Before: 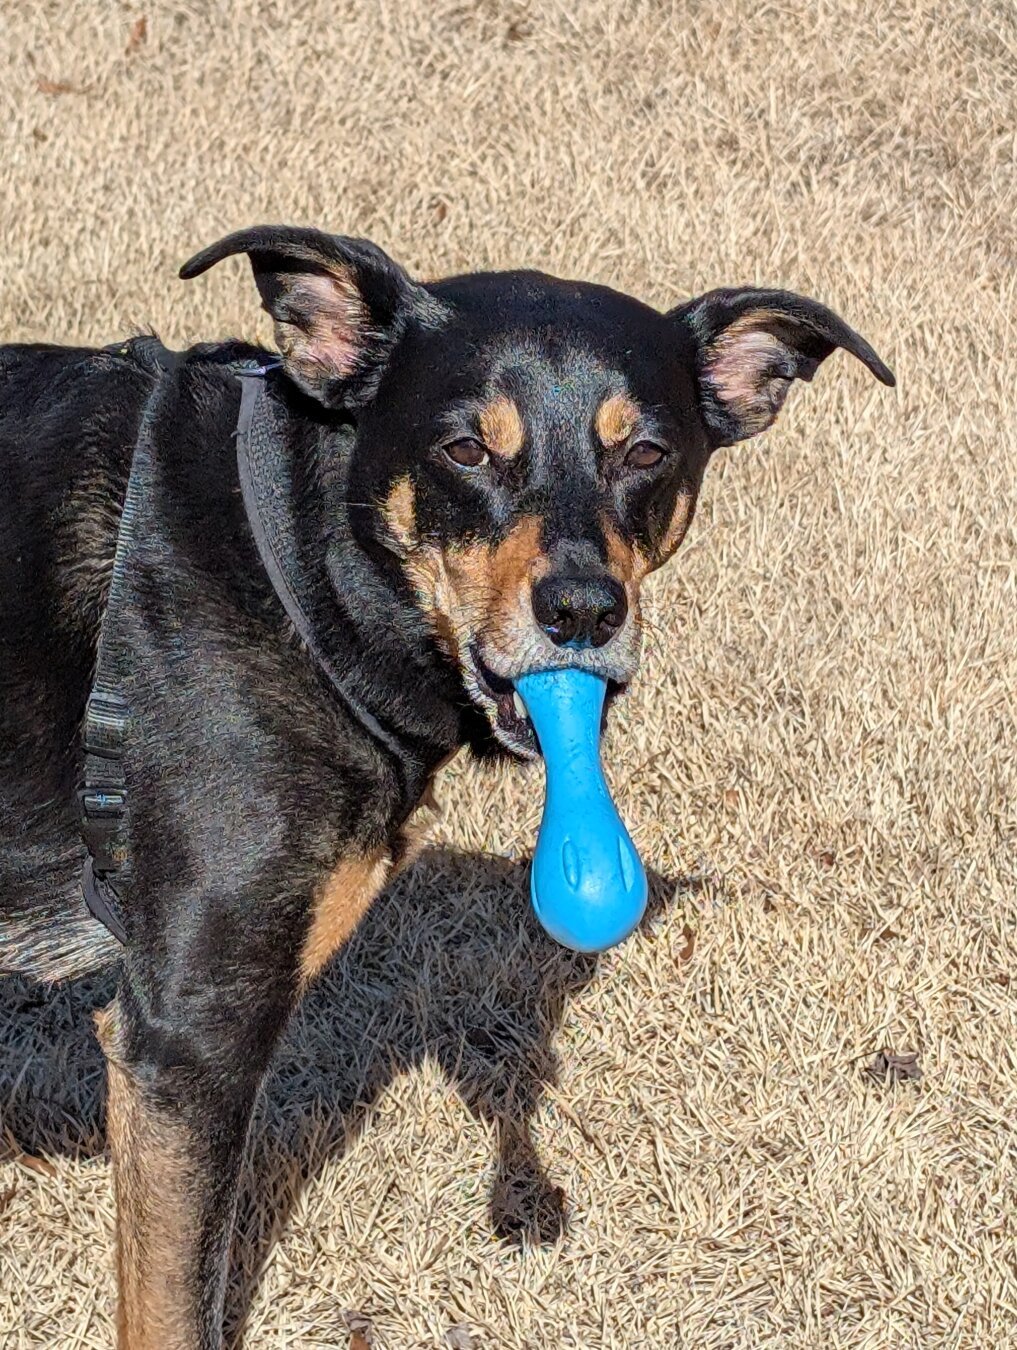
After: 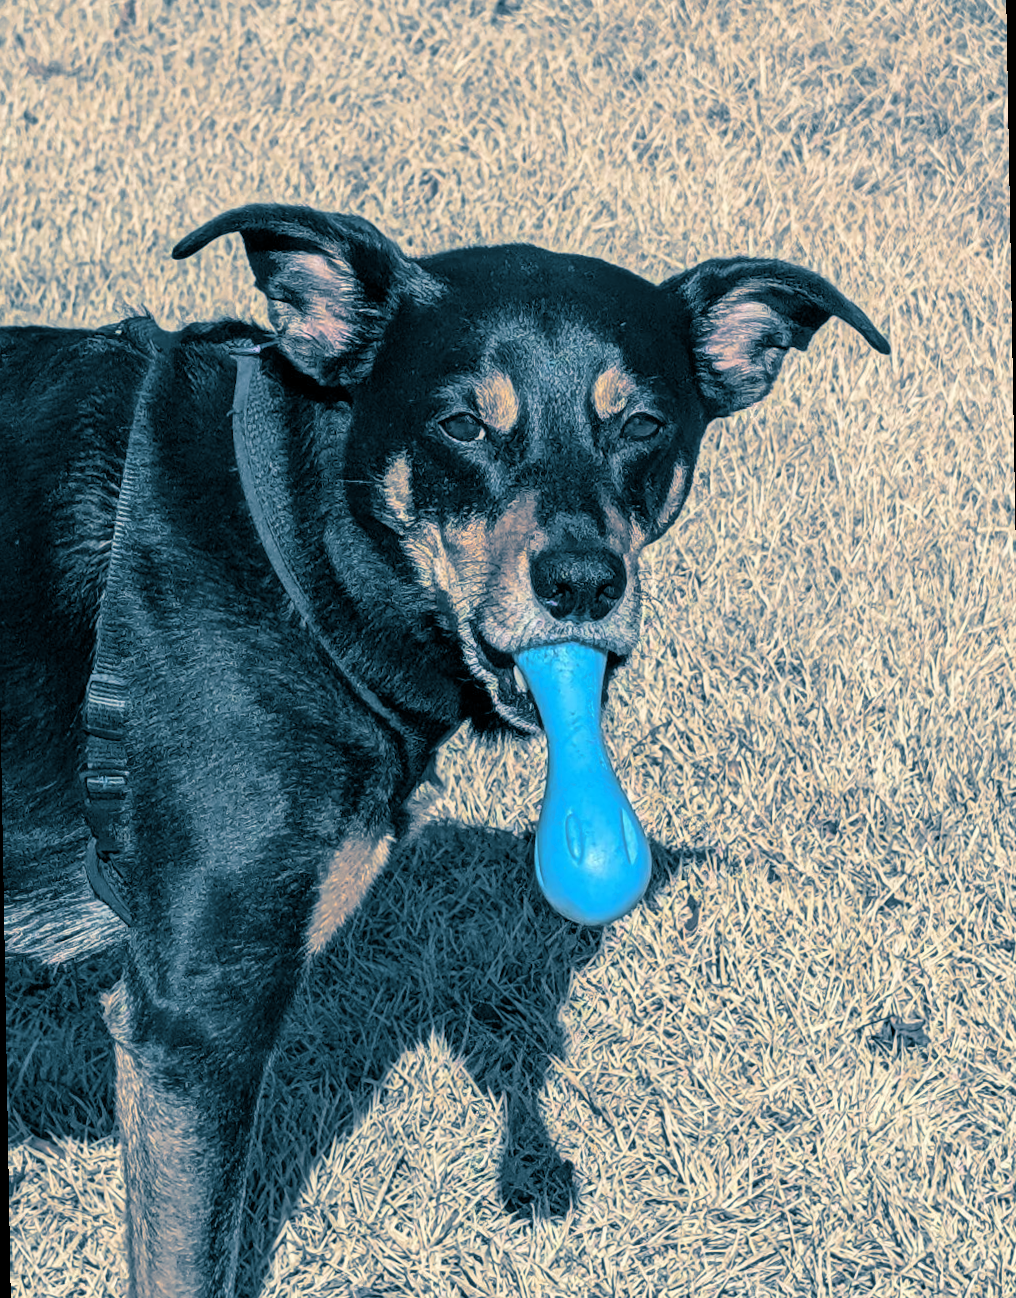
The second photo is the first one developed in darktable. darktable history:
split-toning: shadows › hue 212.4°, balance -70
rotate and perspective: rotation -1°, crop left 0.011, crop right 0.989, crop top 0.025, crop bottom 0.975
